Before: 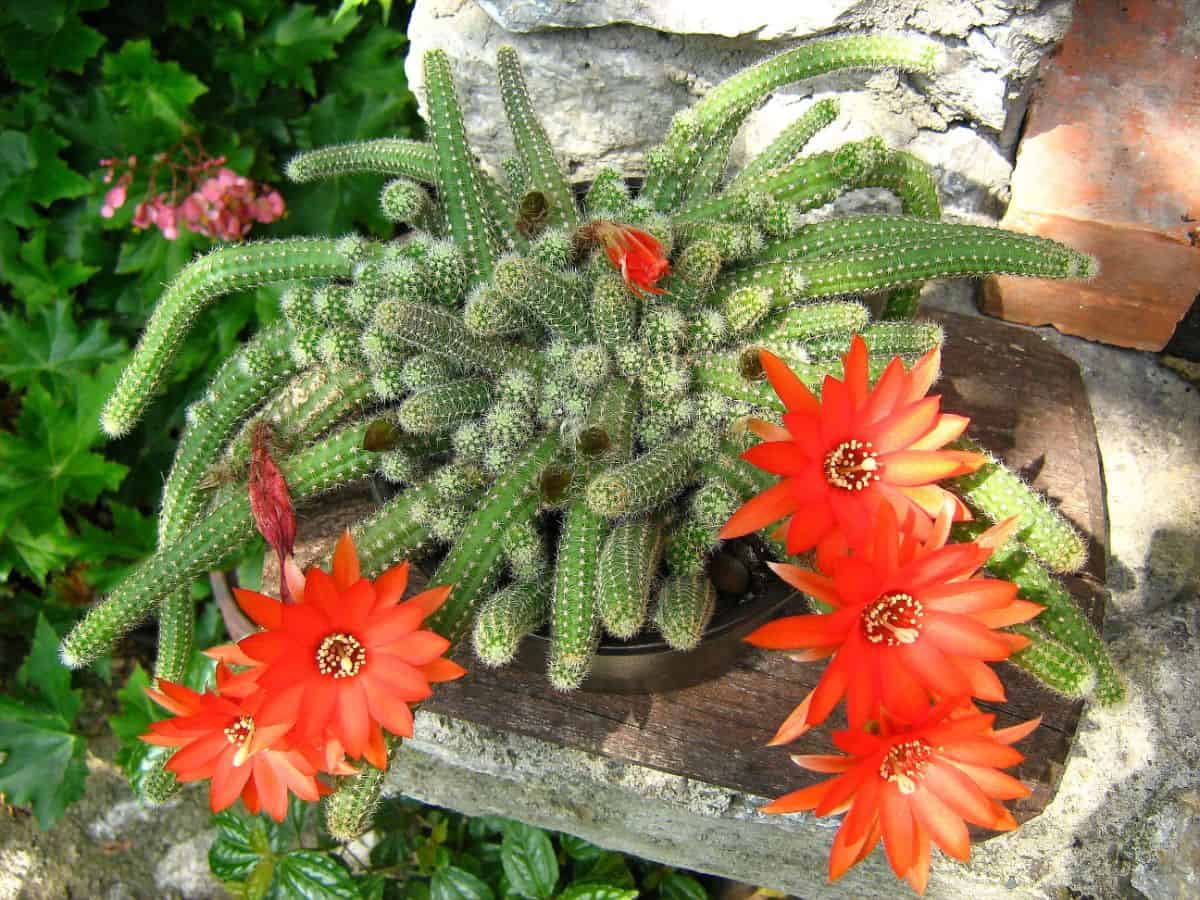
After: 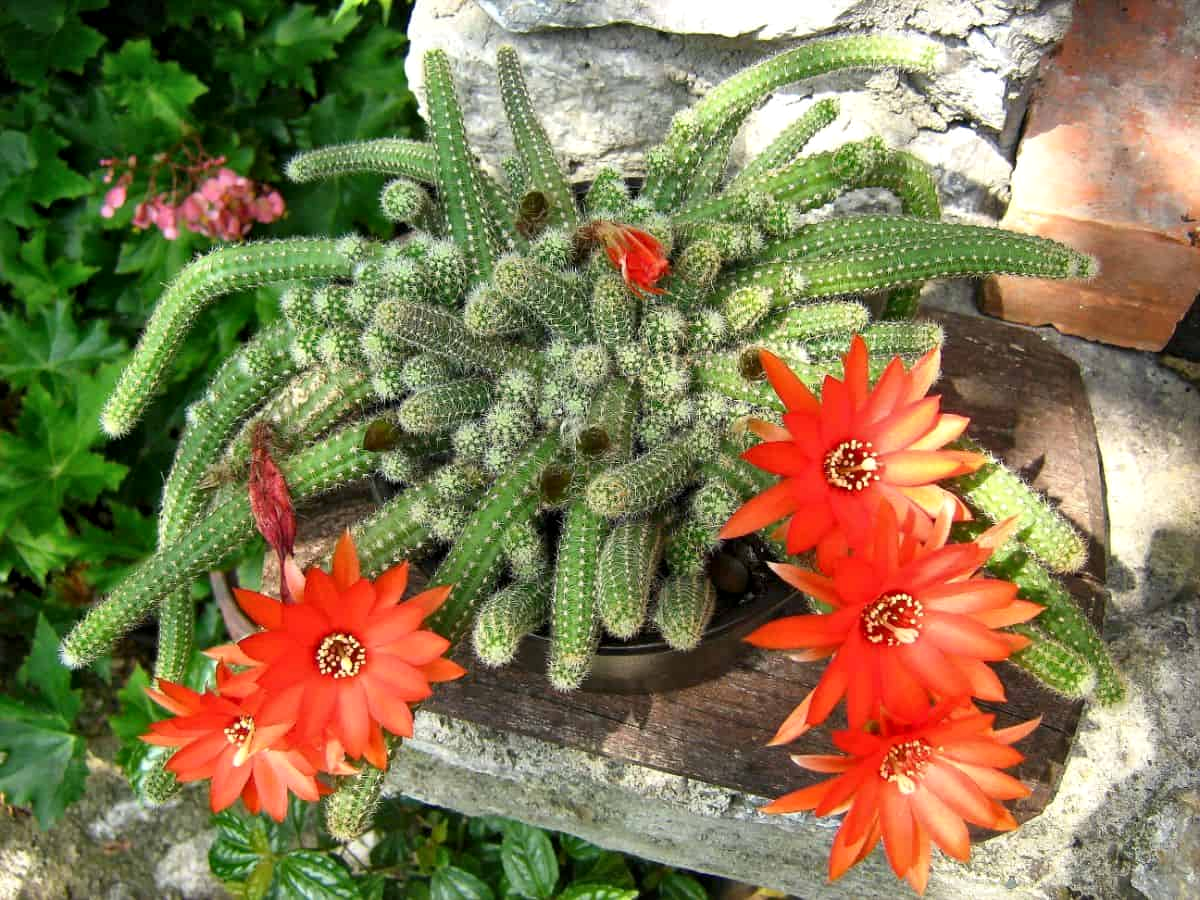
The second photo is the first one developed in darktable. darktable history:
local contrast: mode bilateral grid, contrast 19, coarseness 50, detail 132%, midtone range 0.2
